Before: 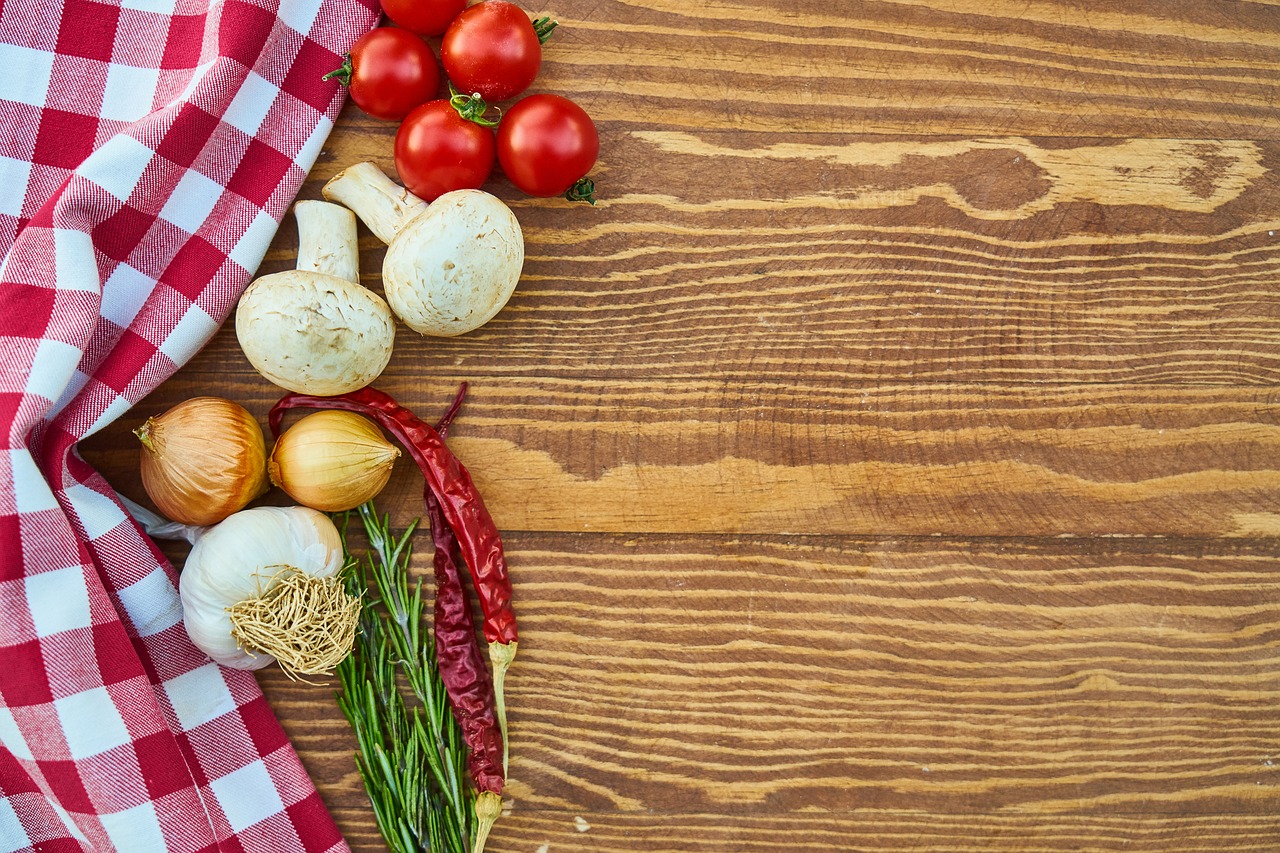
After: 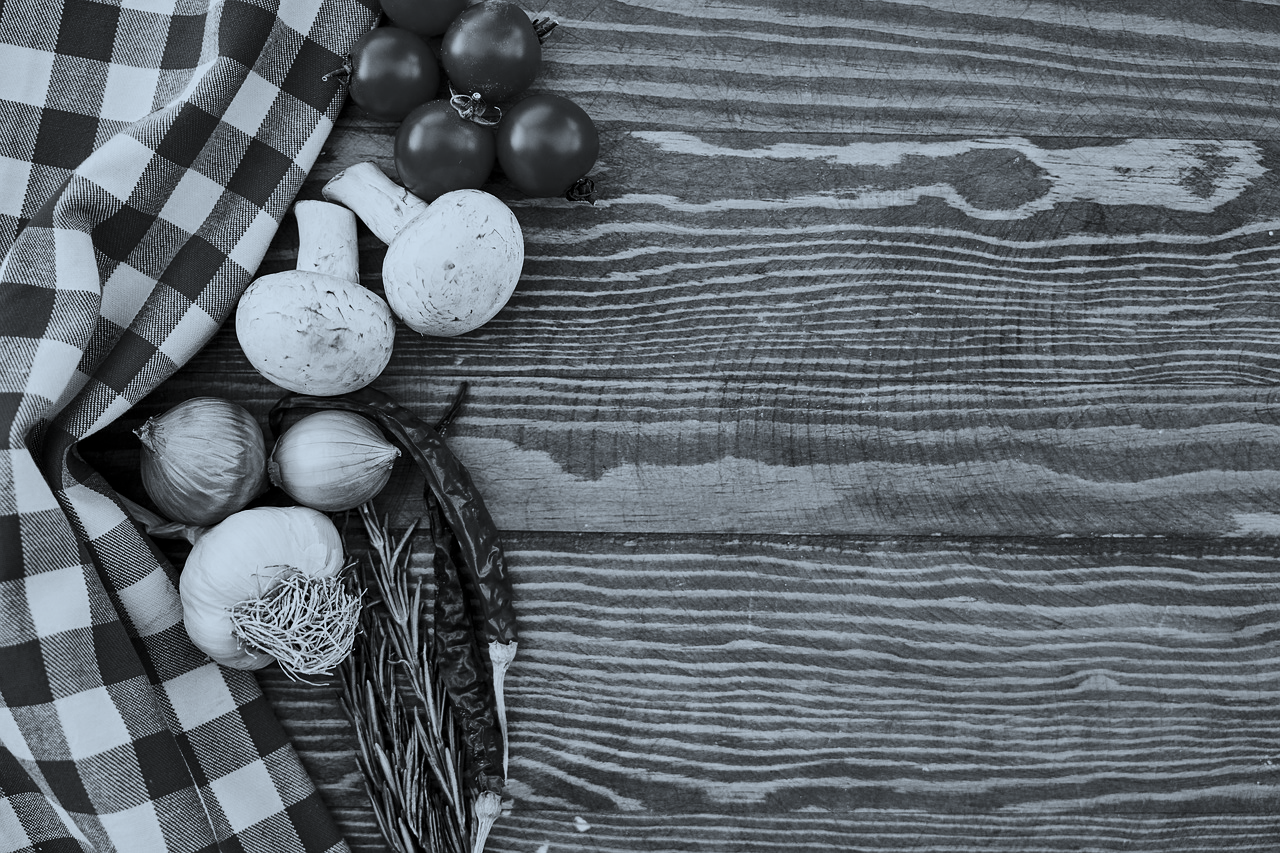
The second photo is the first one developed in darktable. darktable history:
white balance: emerald 1
filmic rgb: black relative exposure -7.65 EV, white relative exposure 4.56 EV, hardness 3.61
color correction: highlights a* -4.18, highlights b* -10.81
tone equalizer: on, module defaults
exposure: black level correction -0.001, exposure 0.9 EV, compensate exposure bias true, compensate highlight preservation false
contrast brightness saturation: contrast -0.03, brightness -0.59, saturation -1
tone curve: curves: ch0 [(0, 0) (0.003, 0.002) (0.011, 0.009) (0.025, 0.022) (0.044, 0.041) (0.069, 0.059) (0.1, 0.082) (0.136, 0.106) (0.177, 0.138) (0.224, 0.179) (0.277, 0.226) (0.335, 0.28) (0.399, 0.342) (0.468, 0.413) (0.543, 0.493) (0.623, 0.591) (0.709, 0.699) (0.801, 0.804) (0.898, 0.899) (1, 1)], preserve colors none
rgb levels: levels [[0.01, 0.419, 0.839], [0, 0.5, 1], [0, 0.5, 1]]
